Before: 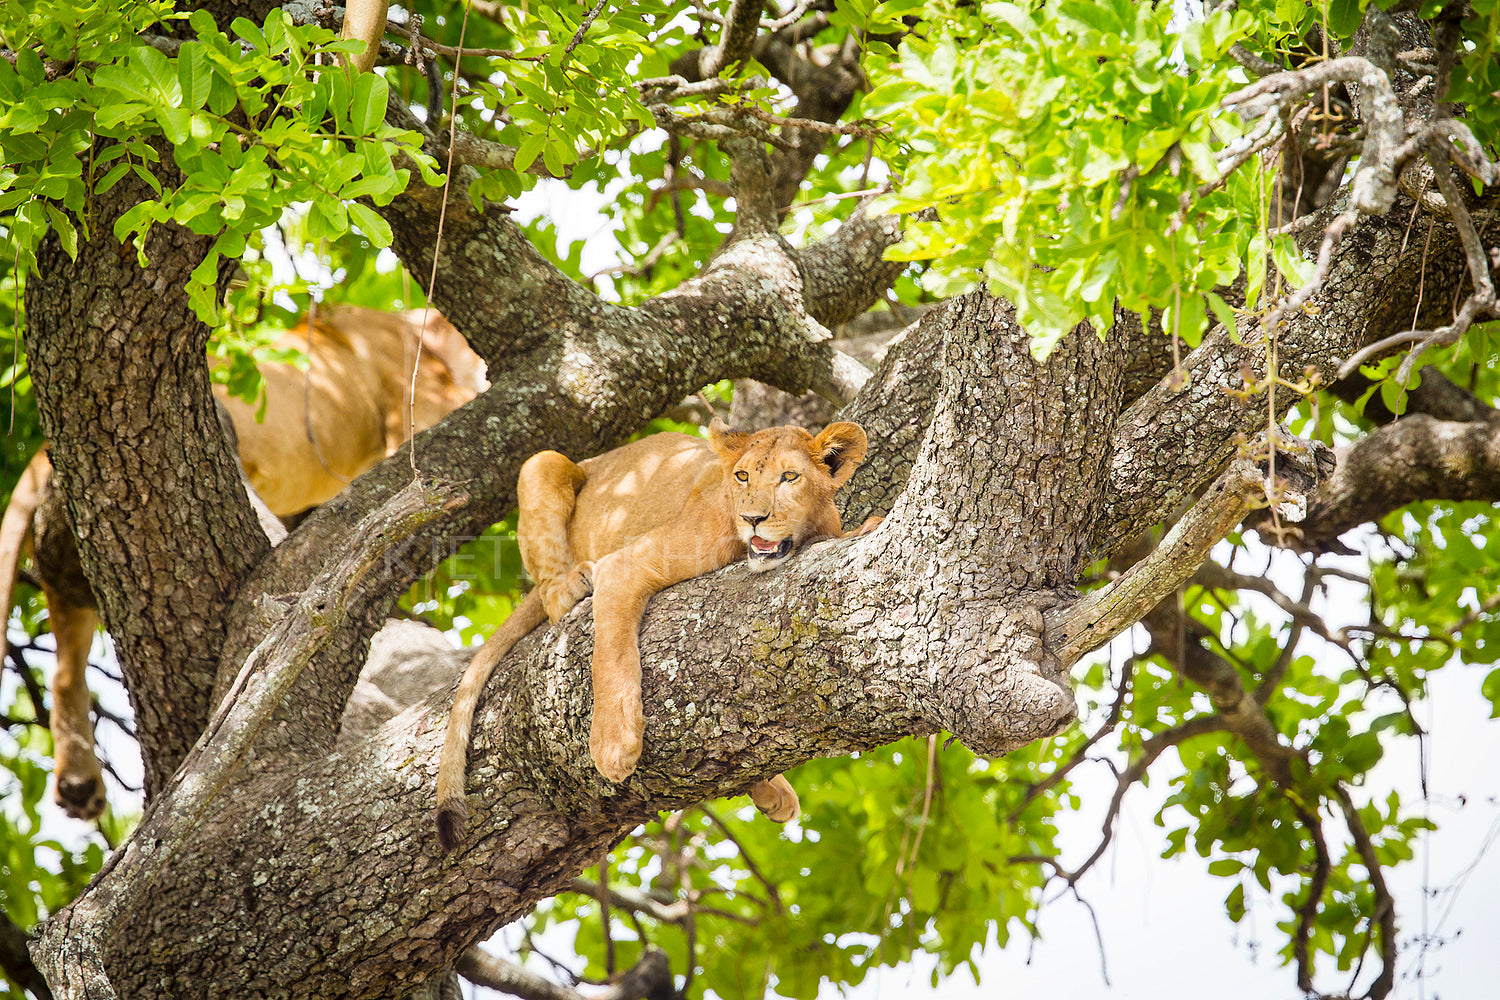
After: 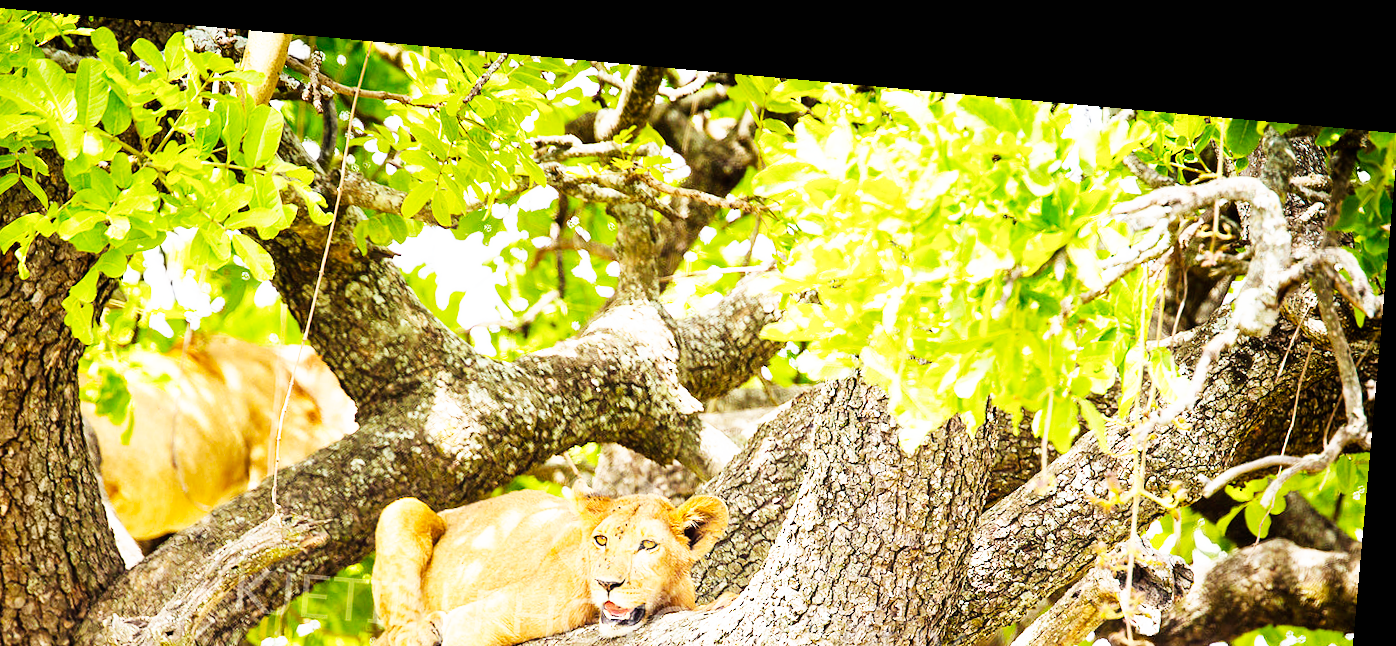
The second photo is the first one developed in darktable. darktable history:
rotate and perspective: rotation 5.12°, automatic cropping off
base curve: curves: ch0 [(0, 0) (0.007, 0.004) (0.027, 0.03) (0.046, 0.07) (0.207, 0.54) (0.442, 0.872) (0.673, 0.972) (1, 1)], preserve colors none
crop and rotate: left 11.812%, bottom 42.776%
